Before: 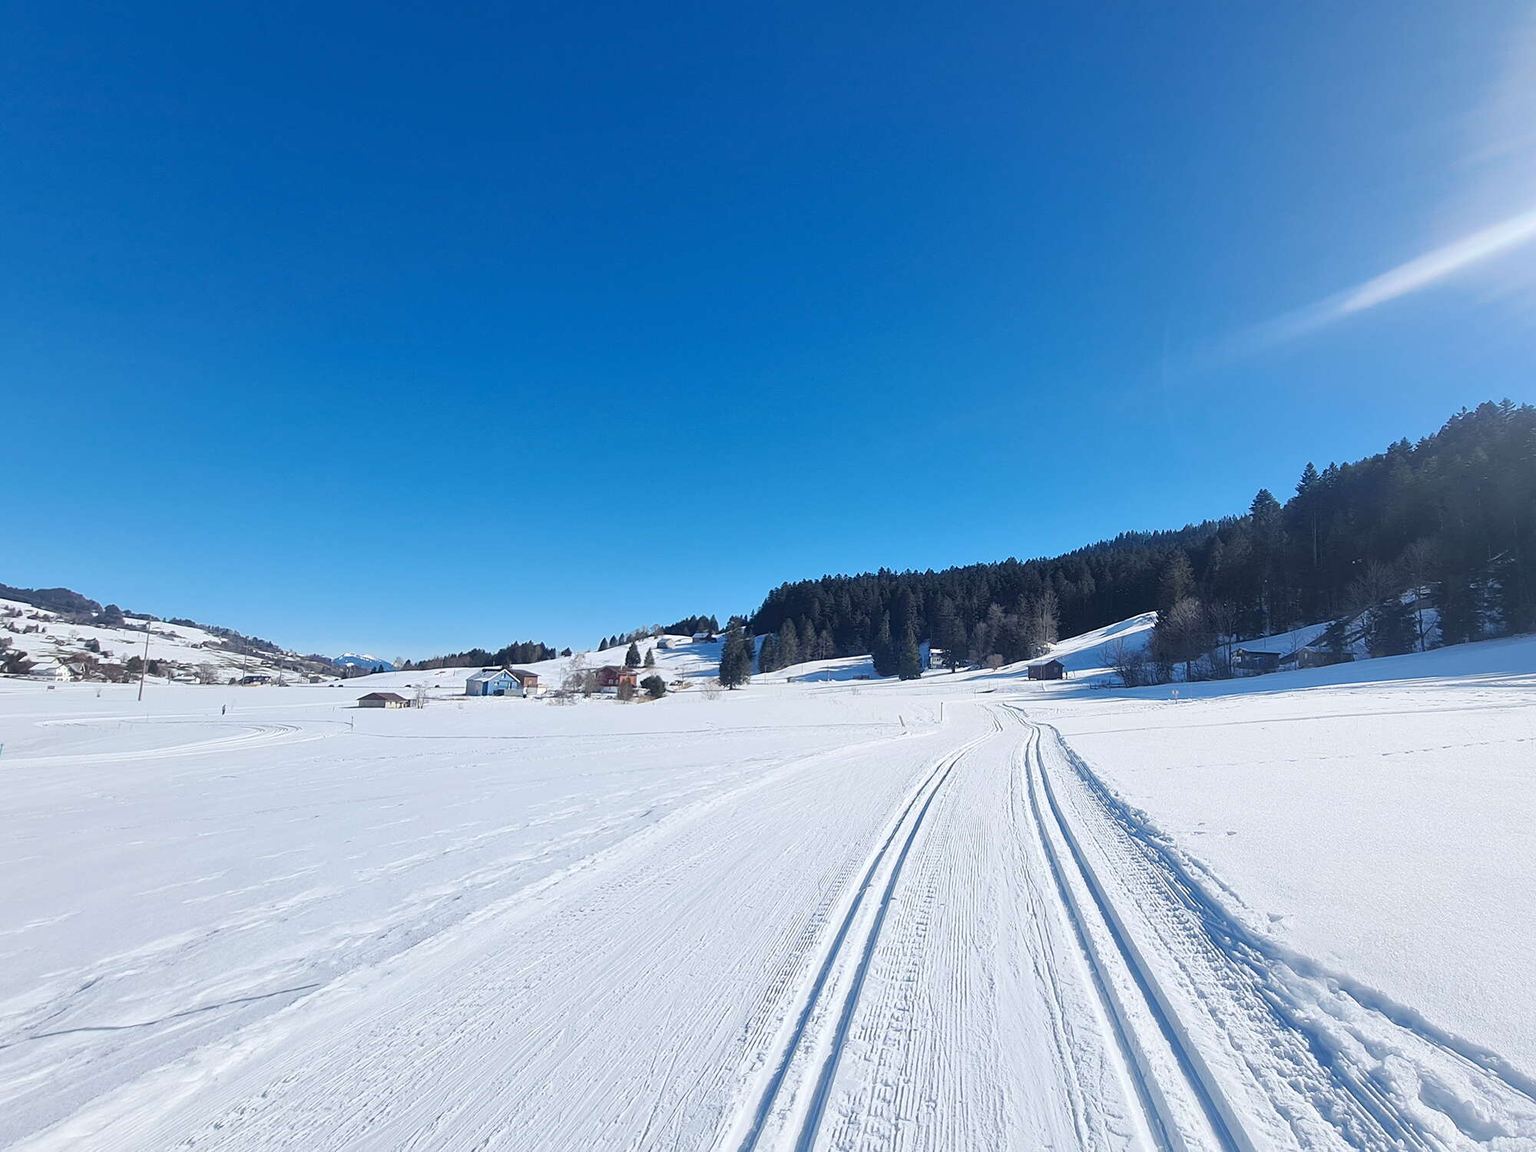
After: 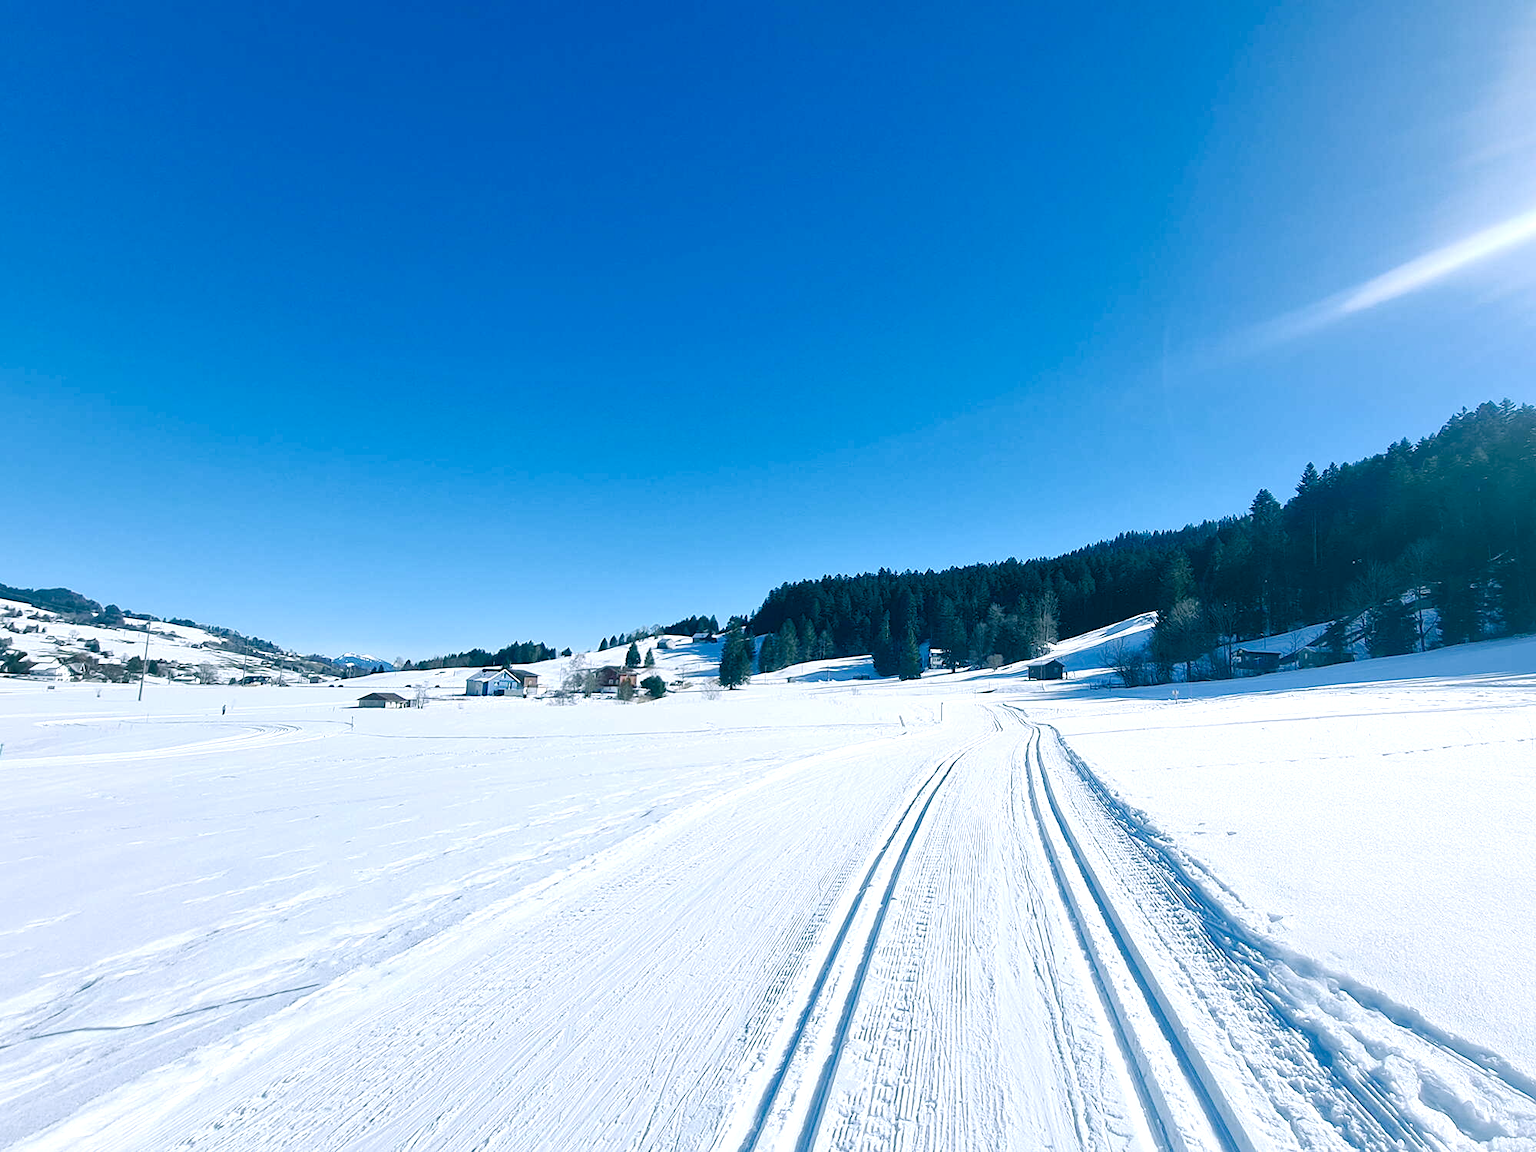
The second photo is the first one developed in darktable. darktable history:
color calibration: illuminant as shot in camera, x 0.358, y 0.373, temperature 4628.91 K
tone equalizer: -8 EV -0.396 EV, -7 EV -0.425 EV, -6 EV -0.296 EV, -5 EV -0.26 EV, -3 EV 0.198 EV, -2 EV 0.315 EV, -1 EV 0.389 EV, +0 EV 0.423 EV, edges refinement/feathering 500, mask exposure compensation -1.57 EV, preserve details no
color balance rgb: power › chroma 2.129%, power › hue 163.71°, linear chroma grading › shadows -1.835%, linear chroma grading › highlights -14.893%, linear chroma grading › global chroma -9.358%, linear chroma grading › mid-tones -10.026%, perceptual saturation grading › global saturation 20%, perceptual saturation grading › highlights -50.329%, perceptual saturation grading › shadows 30.757%, global vibrance 31.401%
